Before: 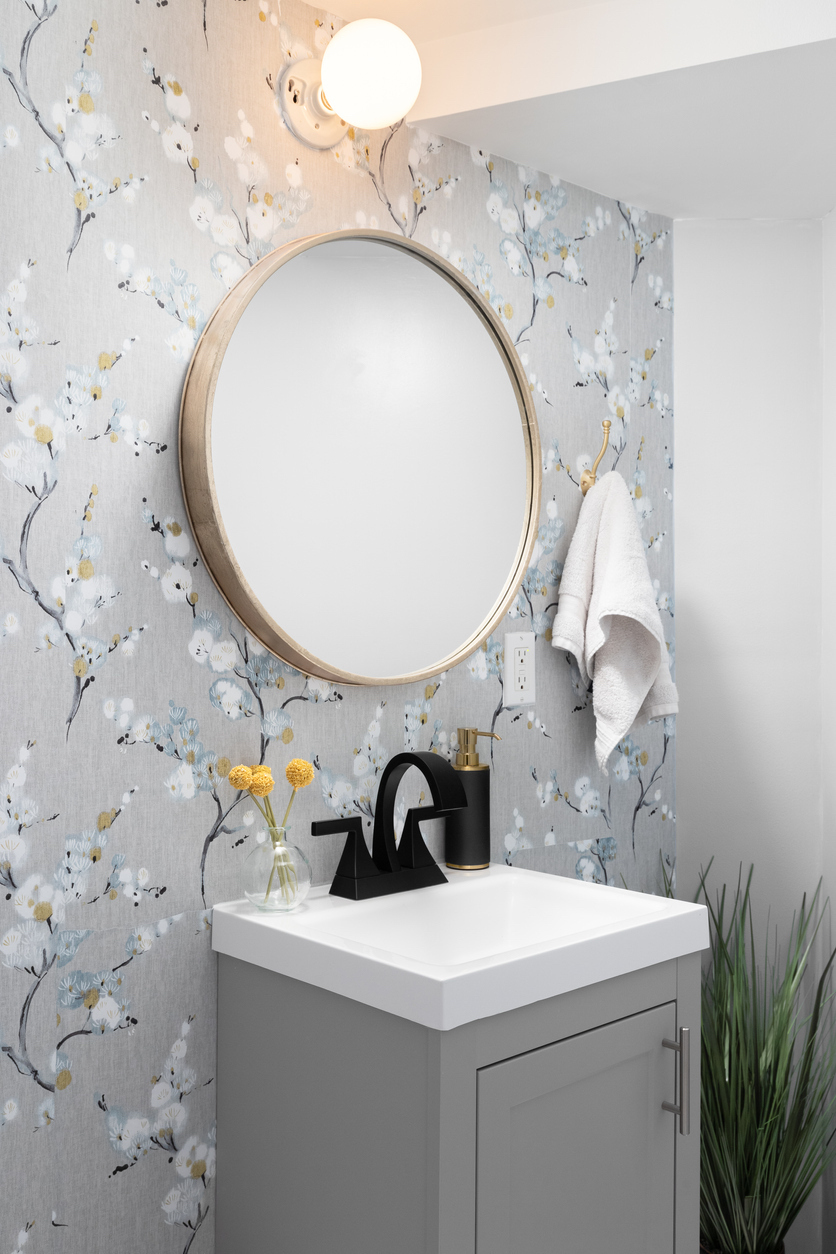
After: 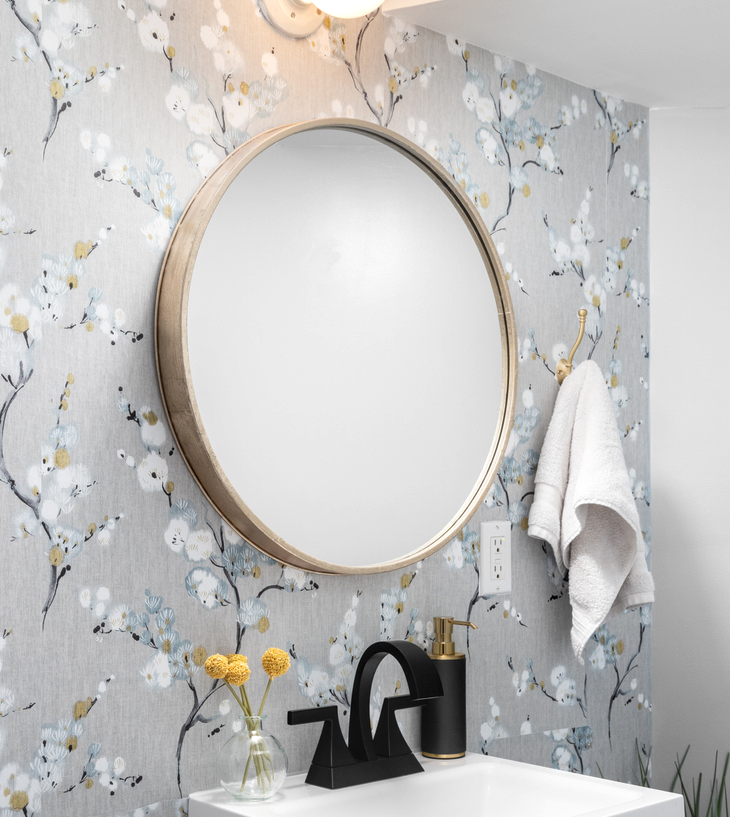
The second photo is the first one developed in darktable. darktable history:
local contrast: on, module defaults
crop: left 2.895%, top 8.894%, right 9.677%, bottom 25.88%
